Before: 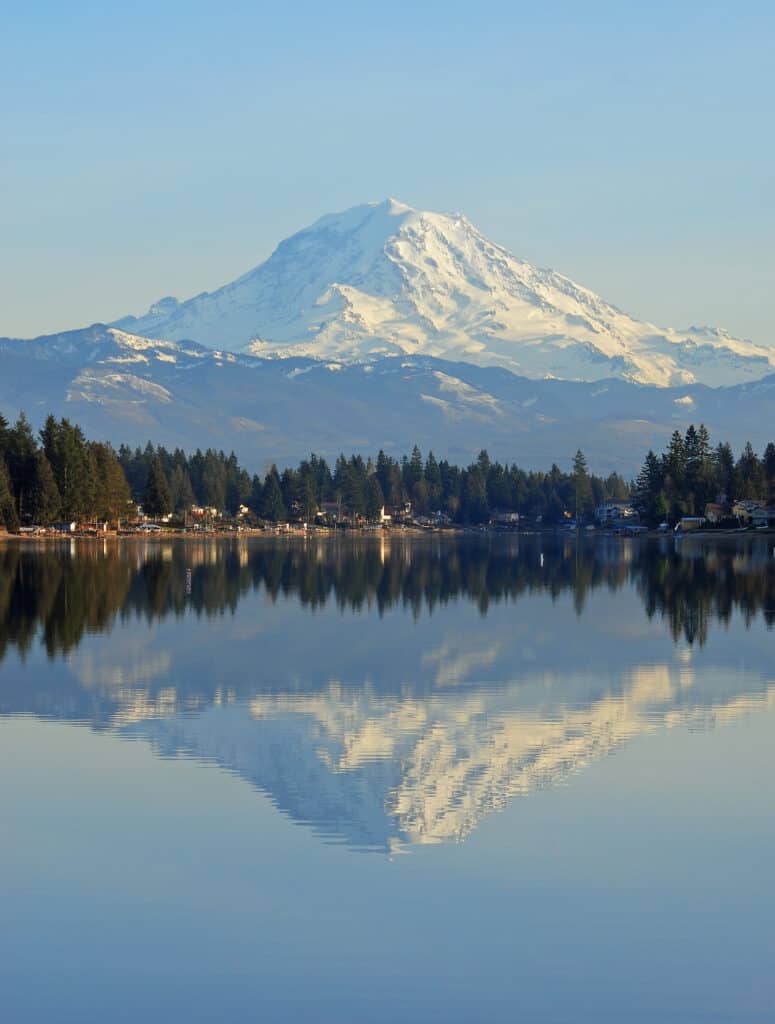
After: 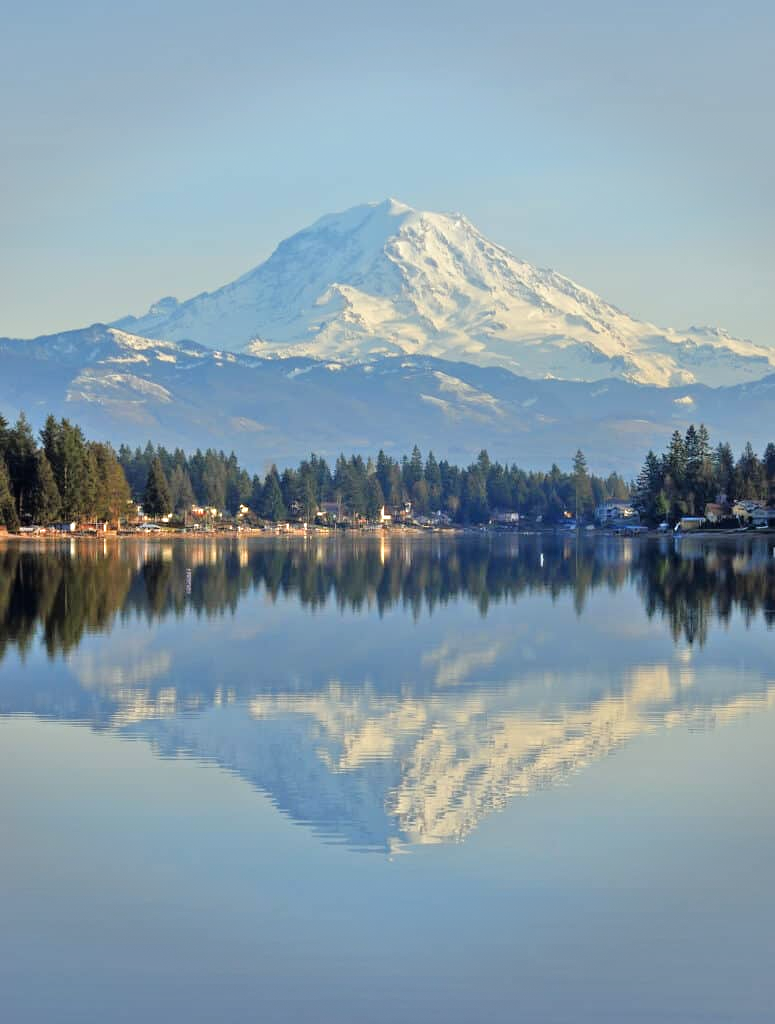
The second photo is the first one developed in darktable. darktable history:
tone equalizer: -7 EV 0.15 EV, -6 EV 0.6 EV, -5 EV 1.15 EV, -4 EV 1.33 EV, -3 EV 1.15 EV, -2 EV 0.6 EV, -1 EV 0.15 EV, mask exposure compensation -0.5 EV
vignetting: fall-off start 91%, fall-off radius 39.39%, brightness -0.182, saturation -0.3, width/height ratio 1.219, shape 1.3, dithering 8-bit output, unbound false
